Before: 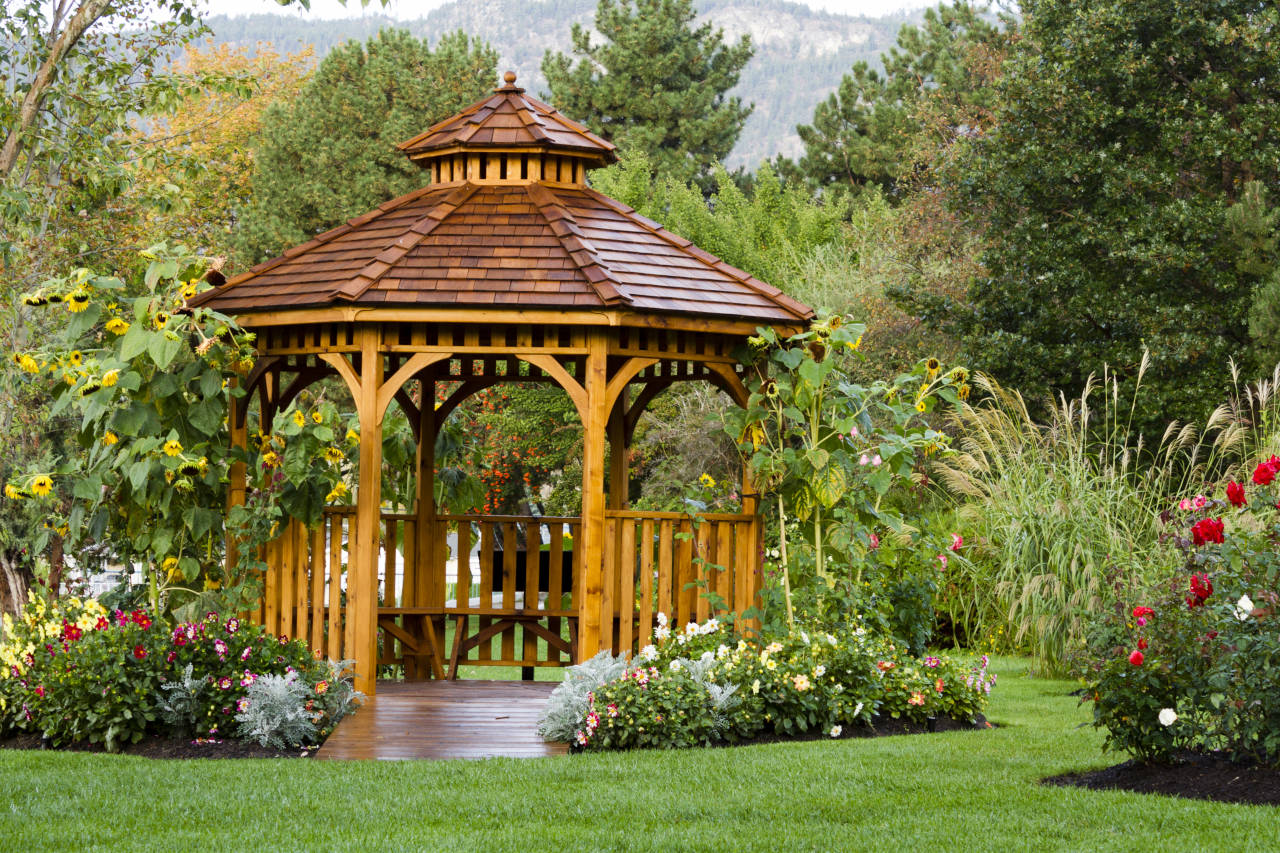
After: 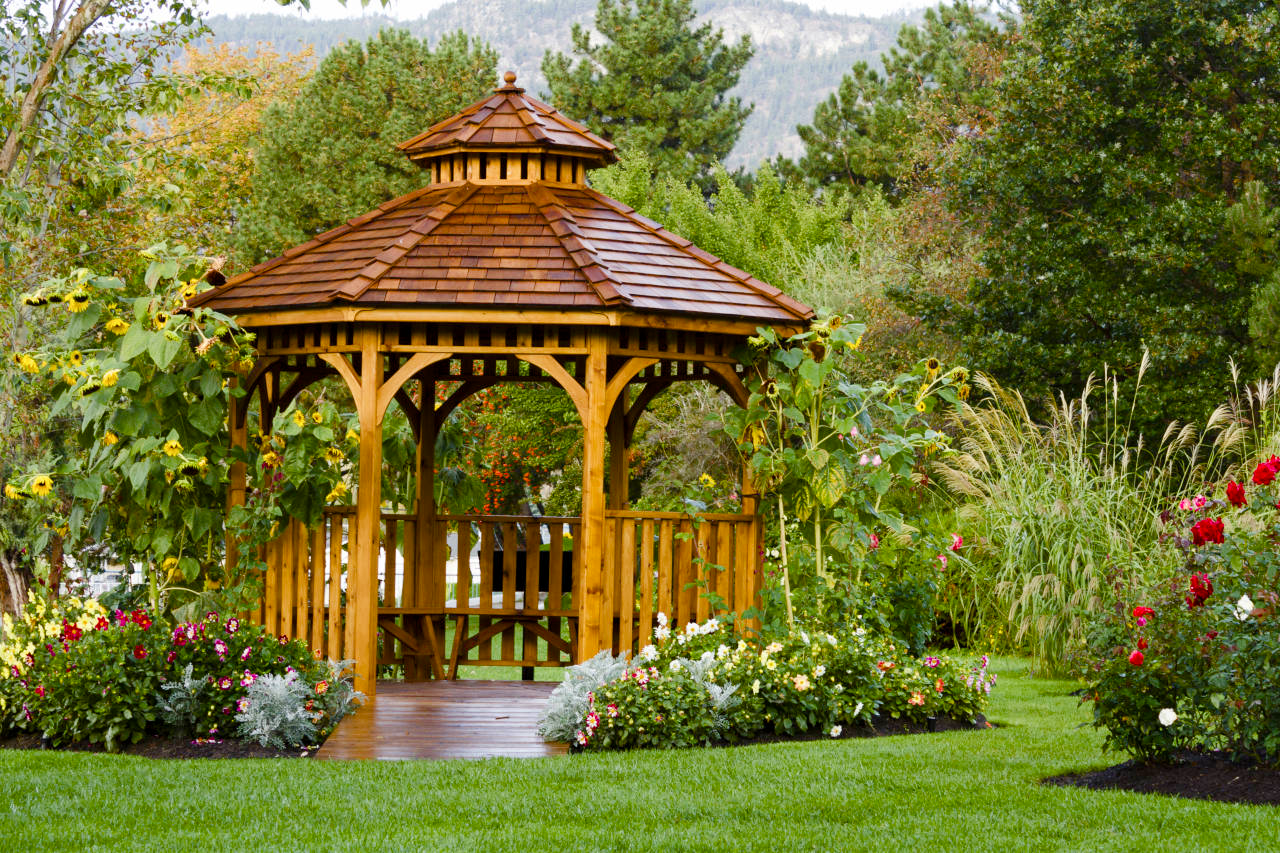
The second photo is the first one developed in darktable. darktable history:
color balance rgb: perceptual saturation grading › global saturation 20%, perceptual saturation grading › highlights -24.814%, perceptual saturation grading › shadows 49.44%
